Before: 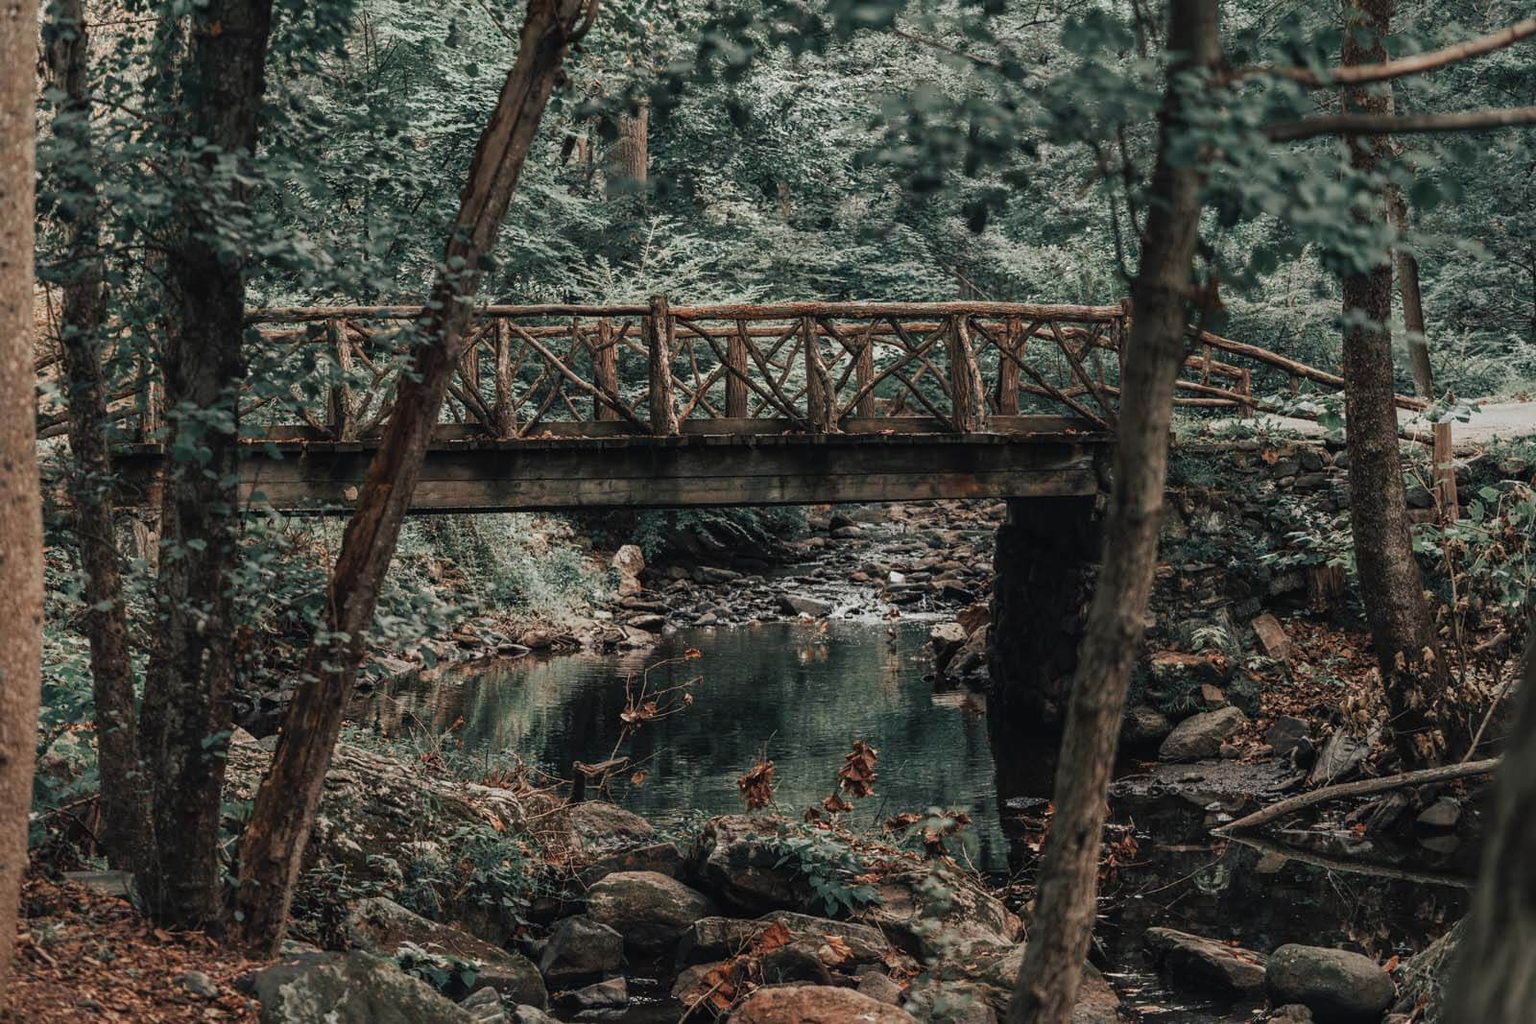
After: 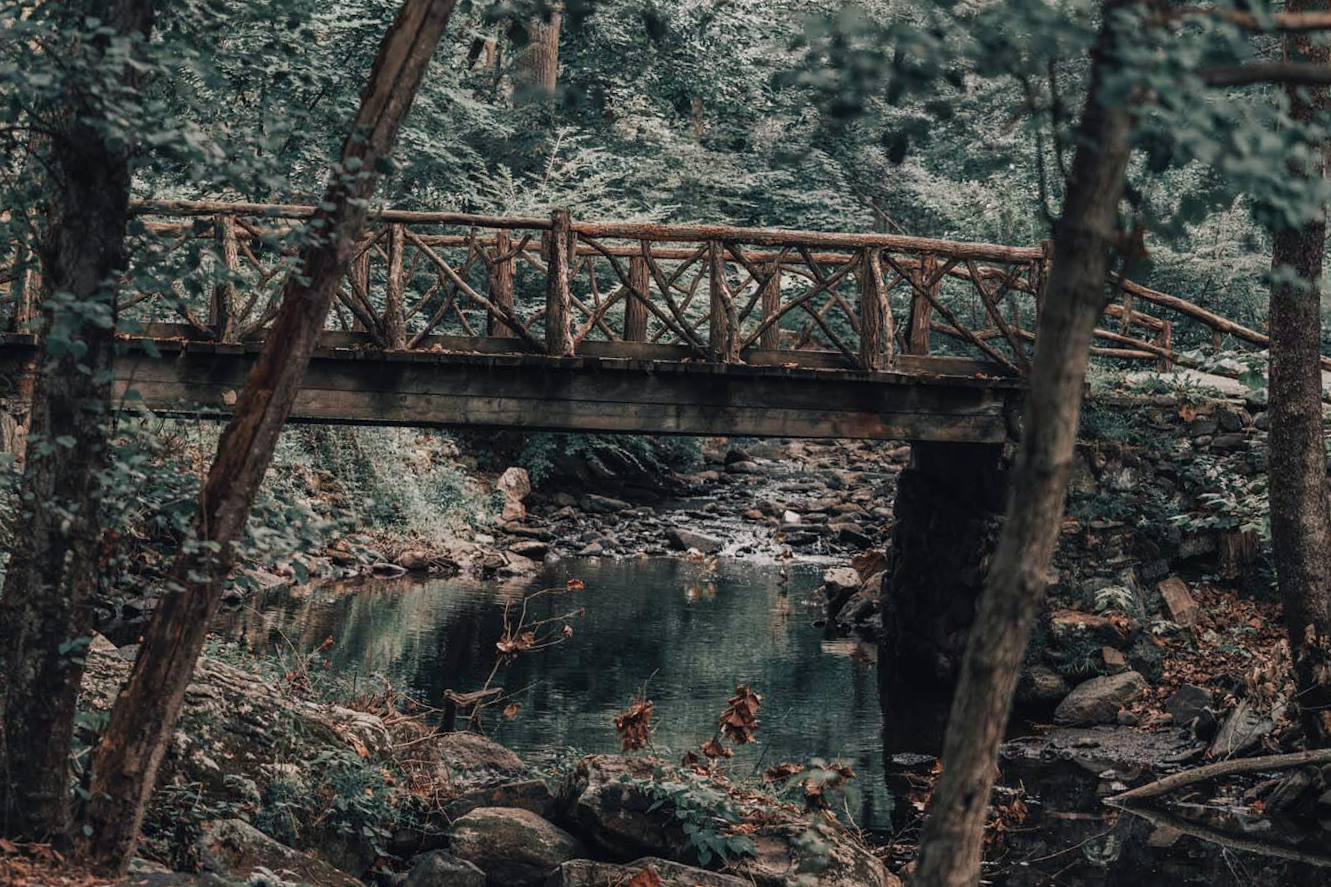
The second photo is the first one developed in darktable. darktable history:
crop and rotate: angle -3.27°, left 5.211%, top 5.211%, right 4.607%, bottom 4.607%
color balance rgb: shadows lift › chroma 1.41%, shadows lift › hue 260°, power › chroma 0.5%, power › hue 260°, highlights gain › chroma 1%, highlights gain › hue 27°, saturation formula JzAzBz (2021)
